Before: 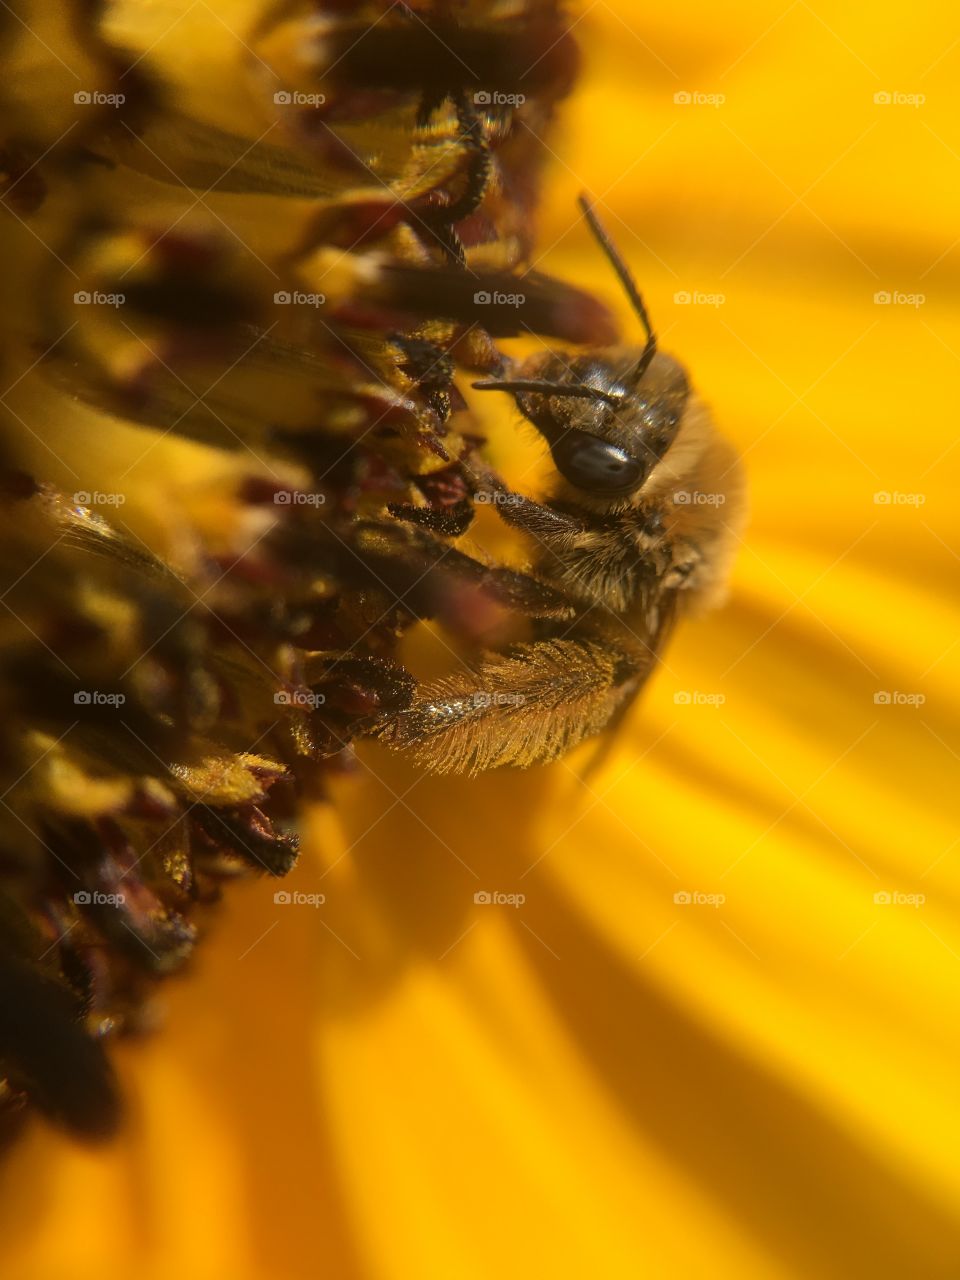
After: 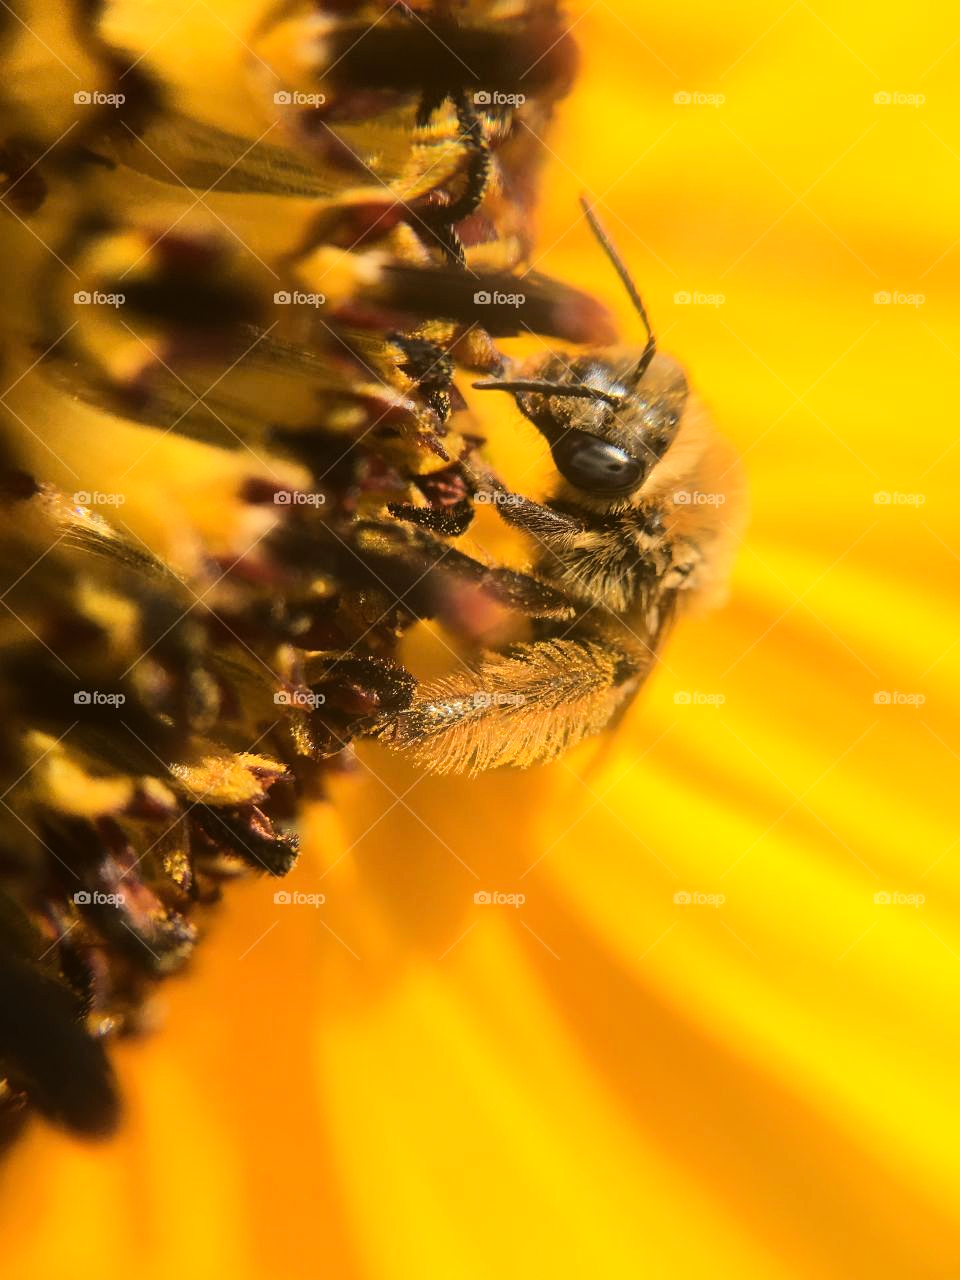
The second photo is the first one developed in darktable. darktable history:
tone equalizer: -7 EV 0.163 EV, -6 EV 0.575 EV, -5 EV 1.13 EV, -4 EV 1.36 EV, -3 EV 1.16 EV, -2 EV 0.6 EV, -1 EV 0.148 EV, edges refinement/feathering 500, mask exposure compensation -1.57 EV, preserve details no
